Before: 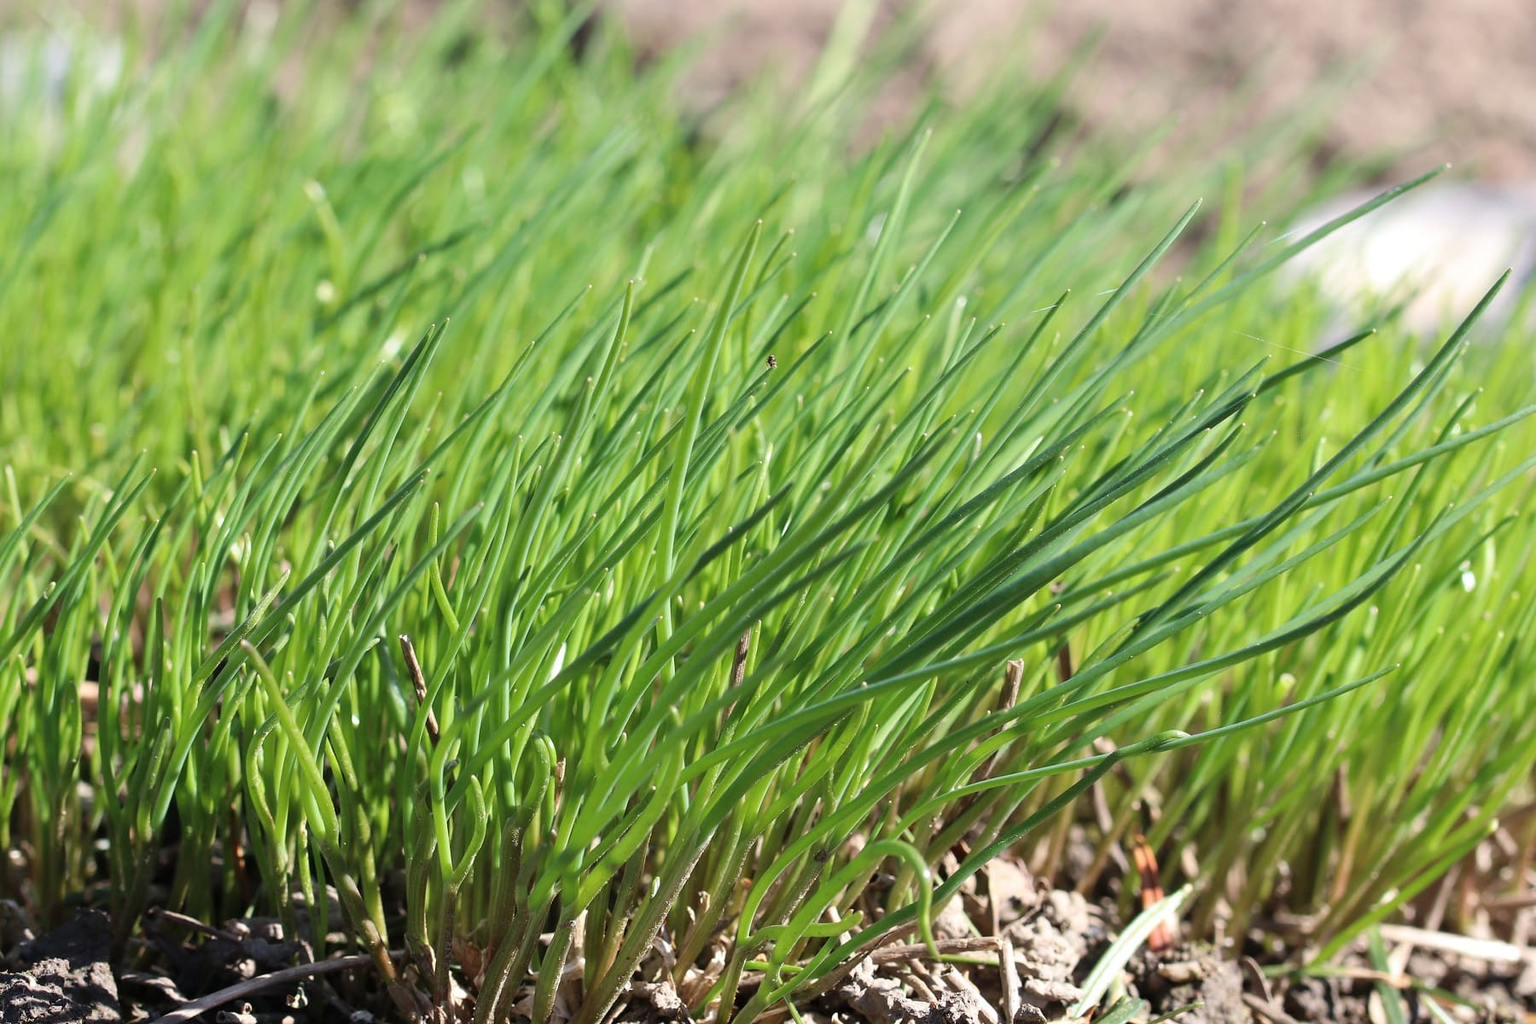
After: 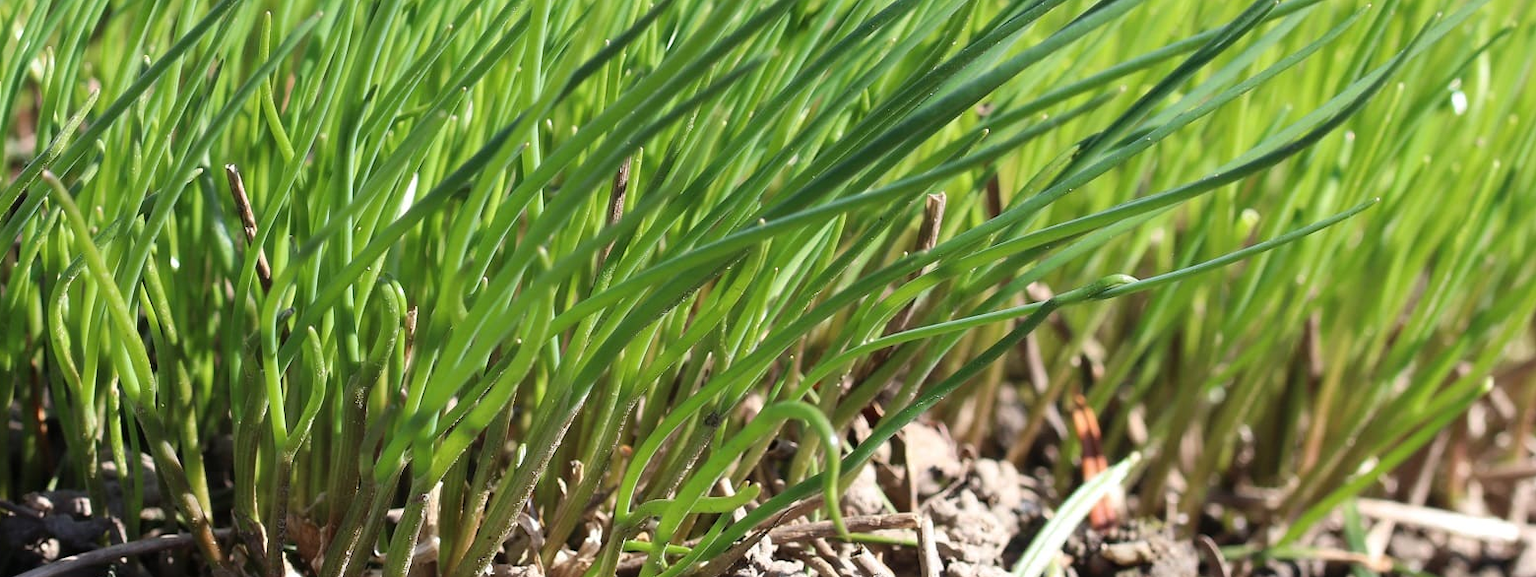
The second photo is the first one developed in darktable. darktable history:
white balance: red 1, blue 1
crop and rotate: left 13.306%, top 48.129%, bottom 2.928%
